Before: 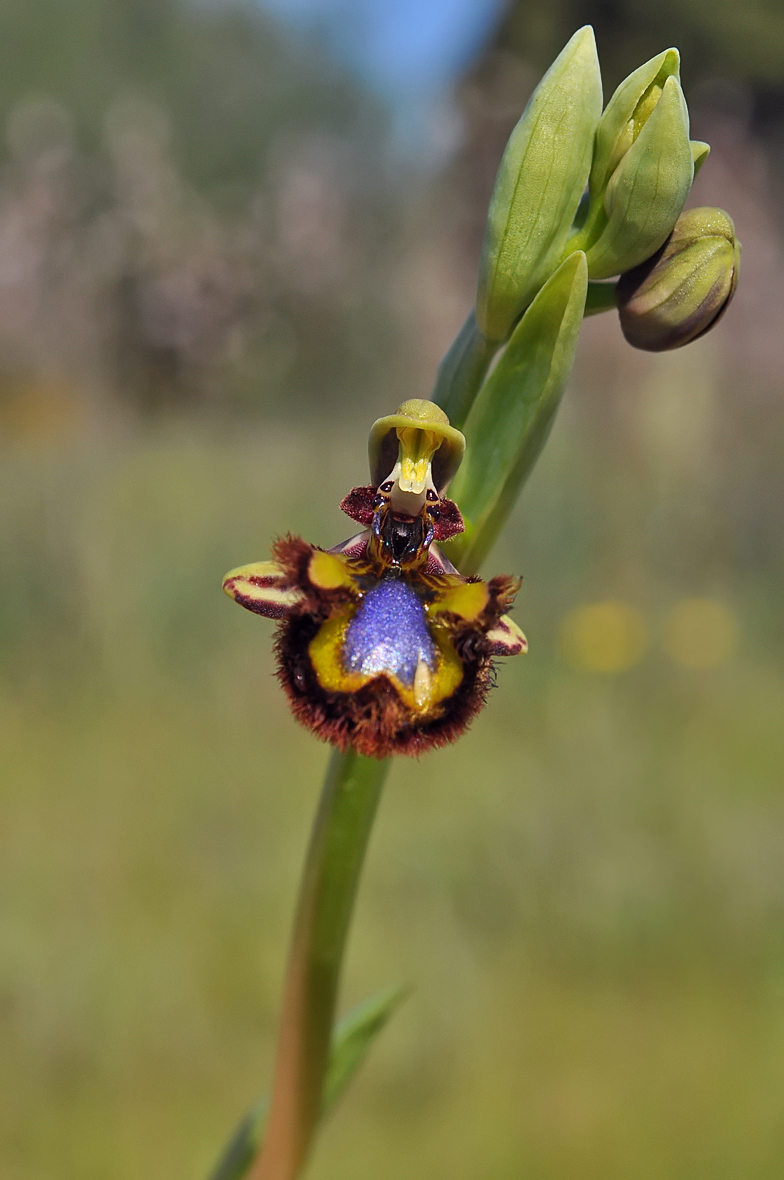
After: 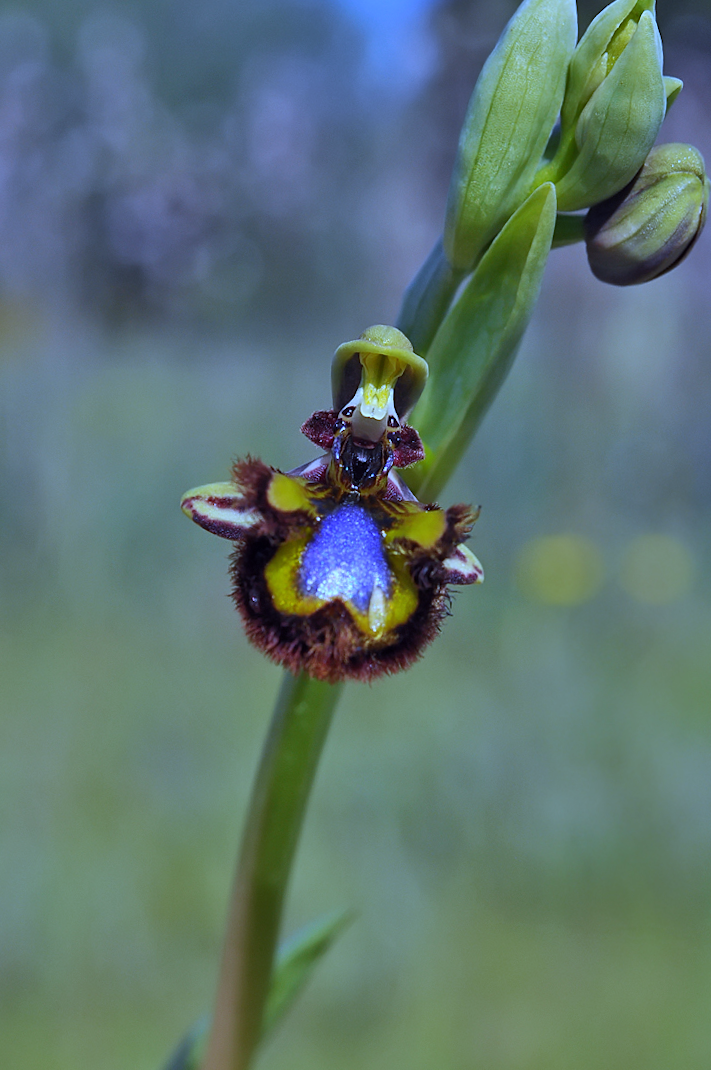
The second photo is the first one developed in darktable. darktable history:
crop and rotate: angle -1.96°, left 3.097%, top 4.154%, right 1.586%, bottom 0.529%
white balance: red 0.766, blue 1.537
